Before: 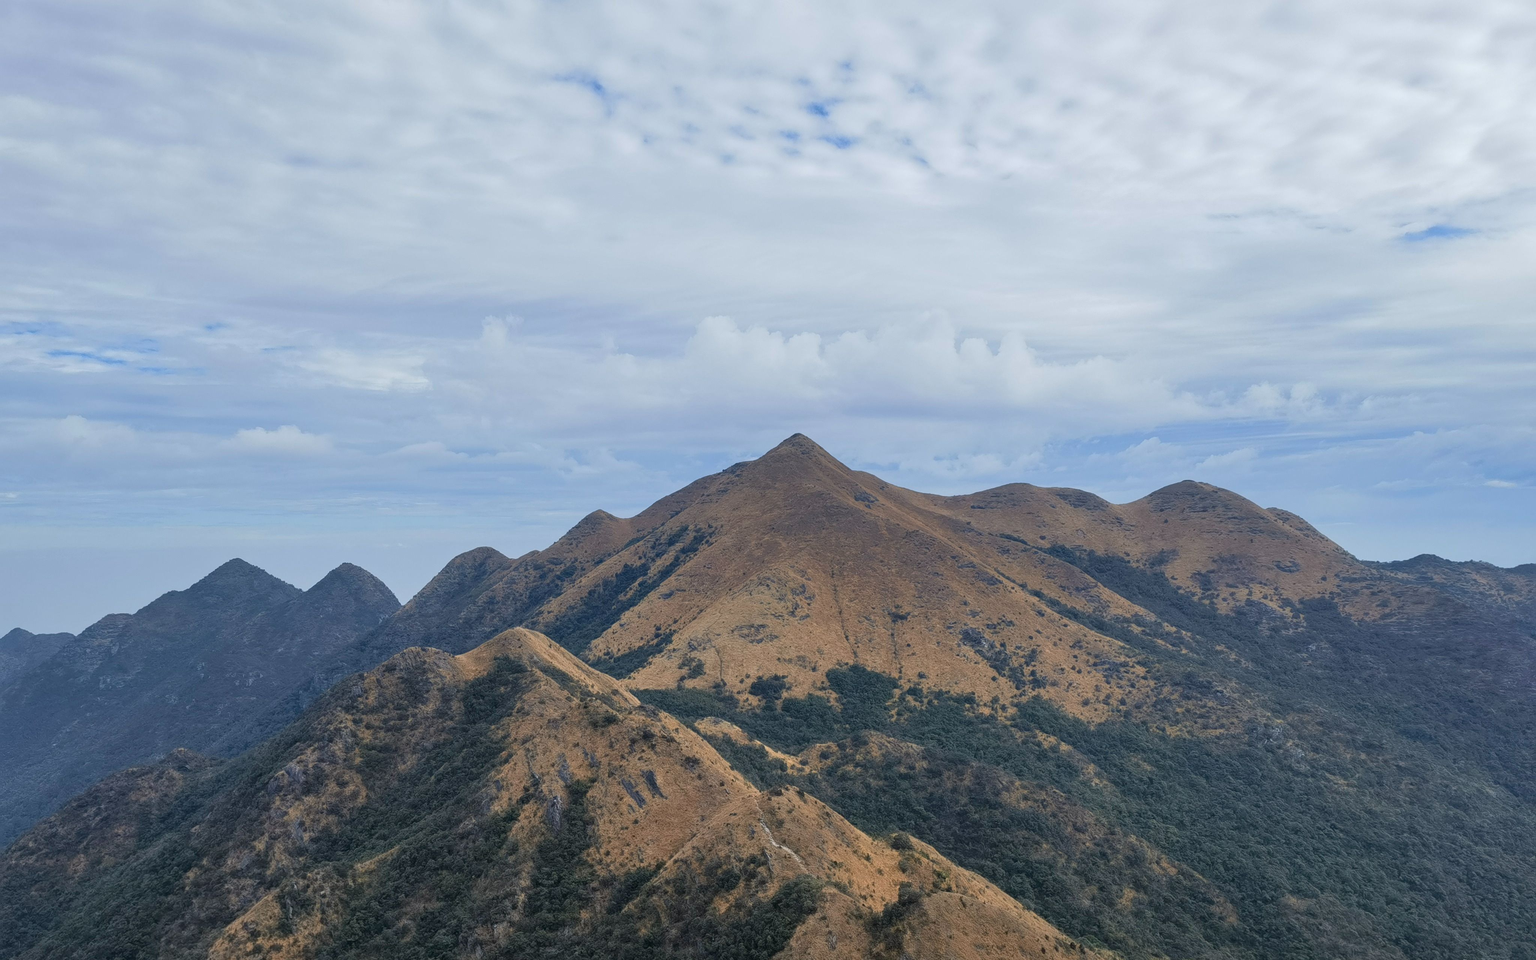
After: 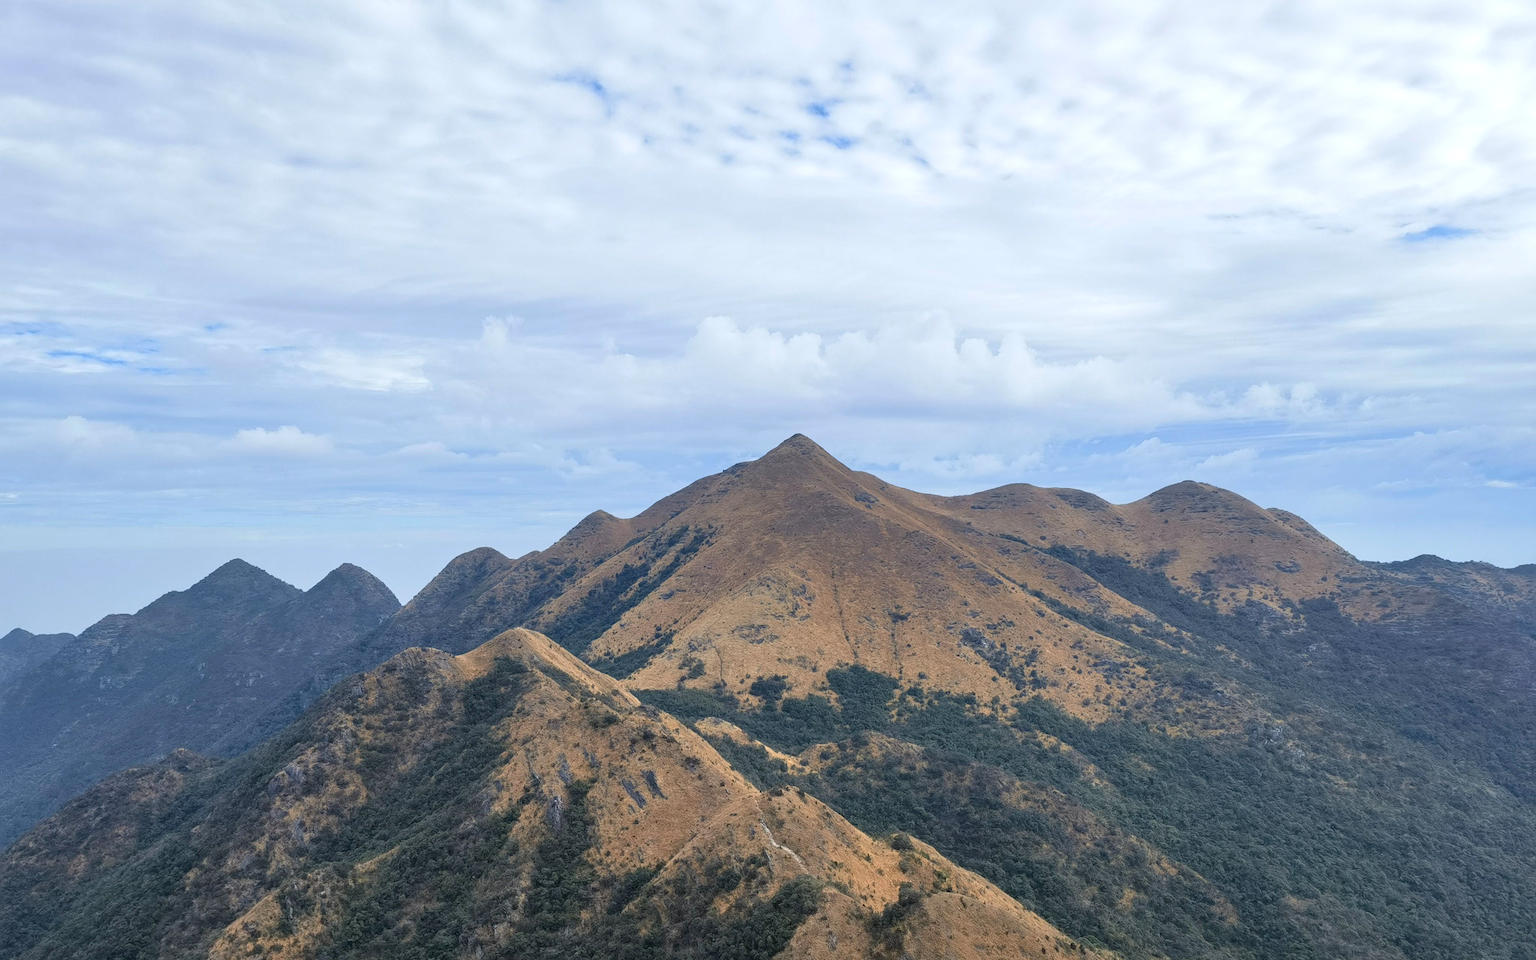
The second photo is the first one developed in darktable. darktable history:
exposure: exposure 0.404 EV, compensate highlight preservation false
